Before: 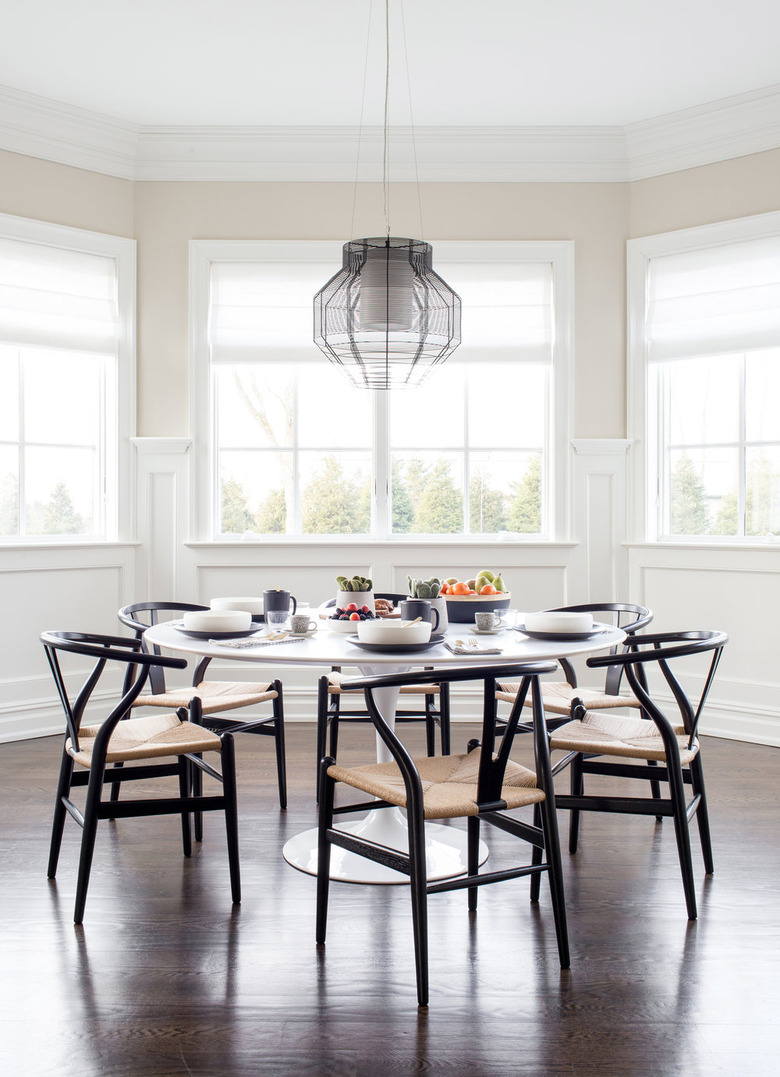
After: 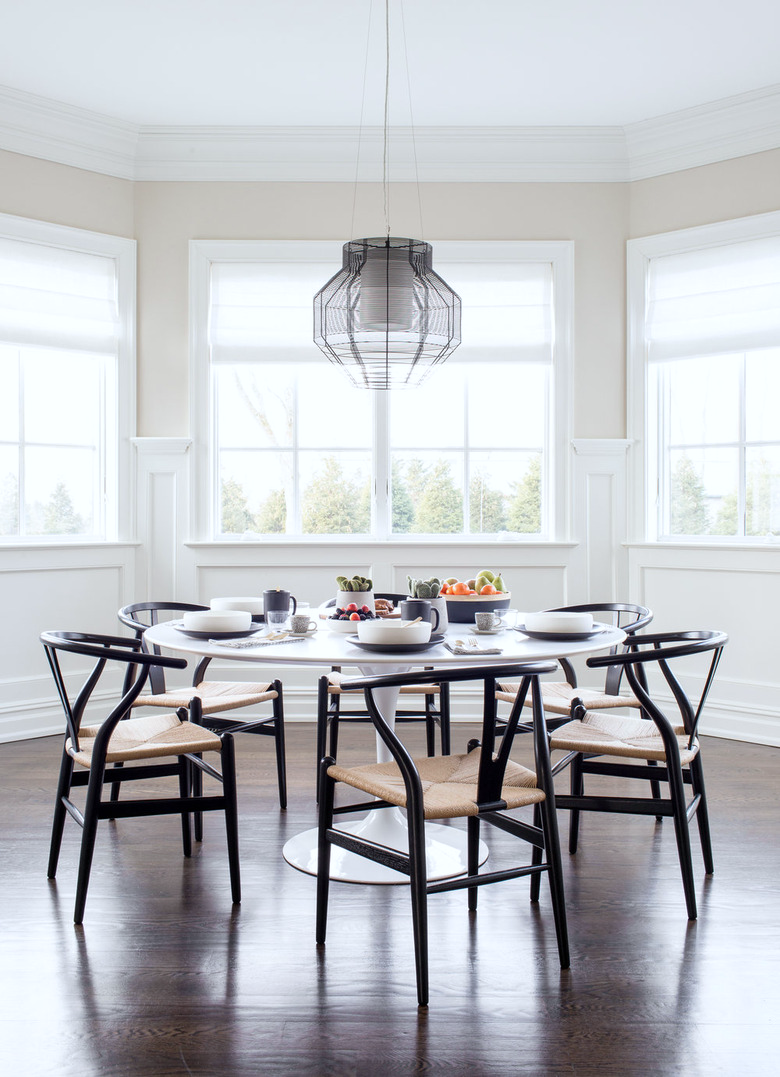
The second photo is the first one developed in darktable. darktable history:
color calibration: x 0.356, y 0.368, temperature 4737.99 K
